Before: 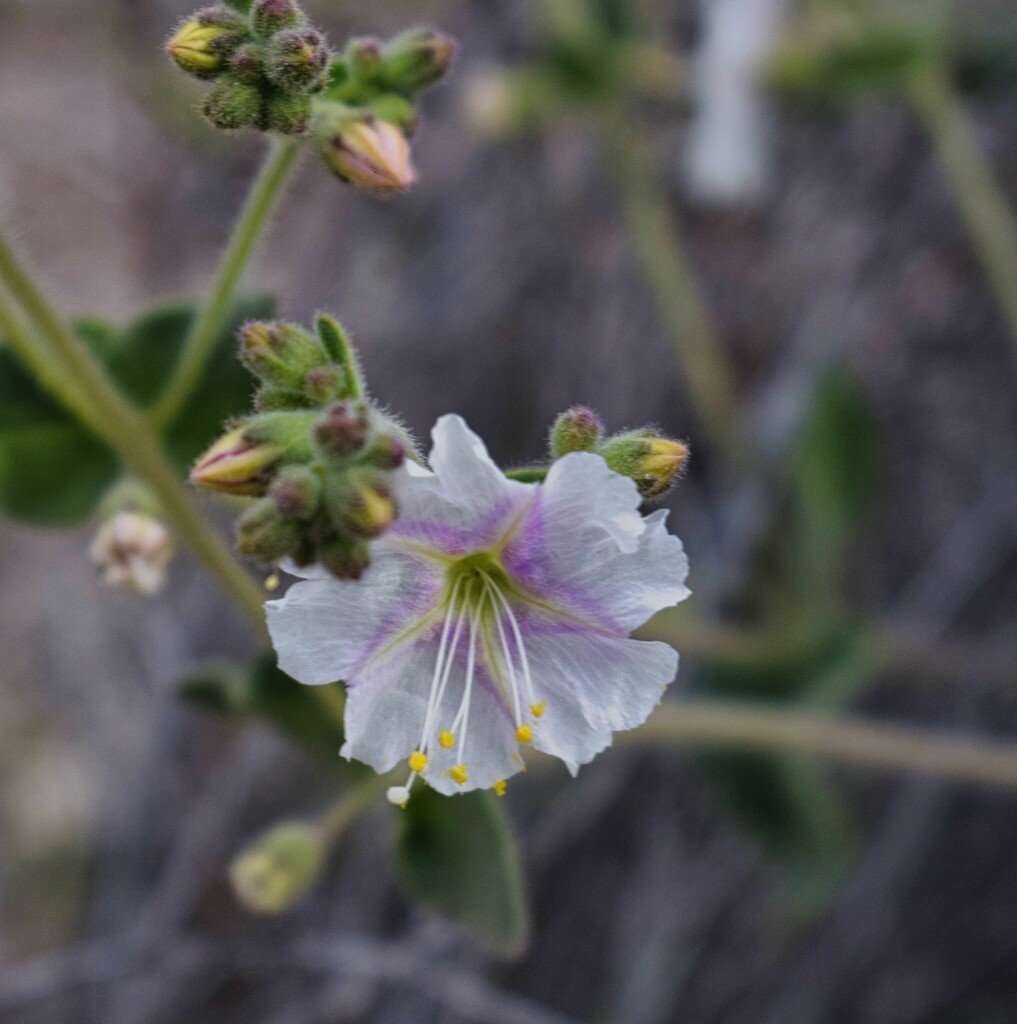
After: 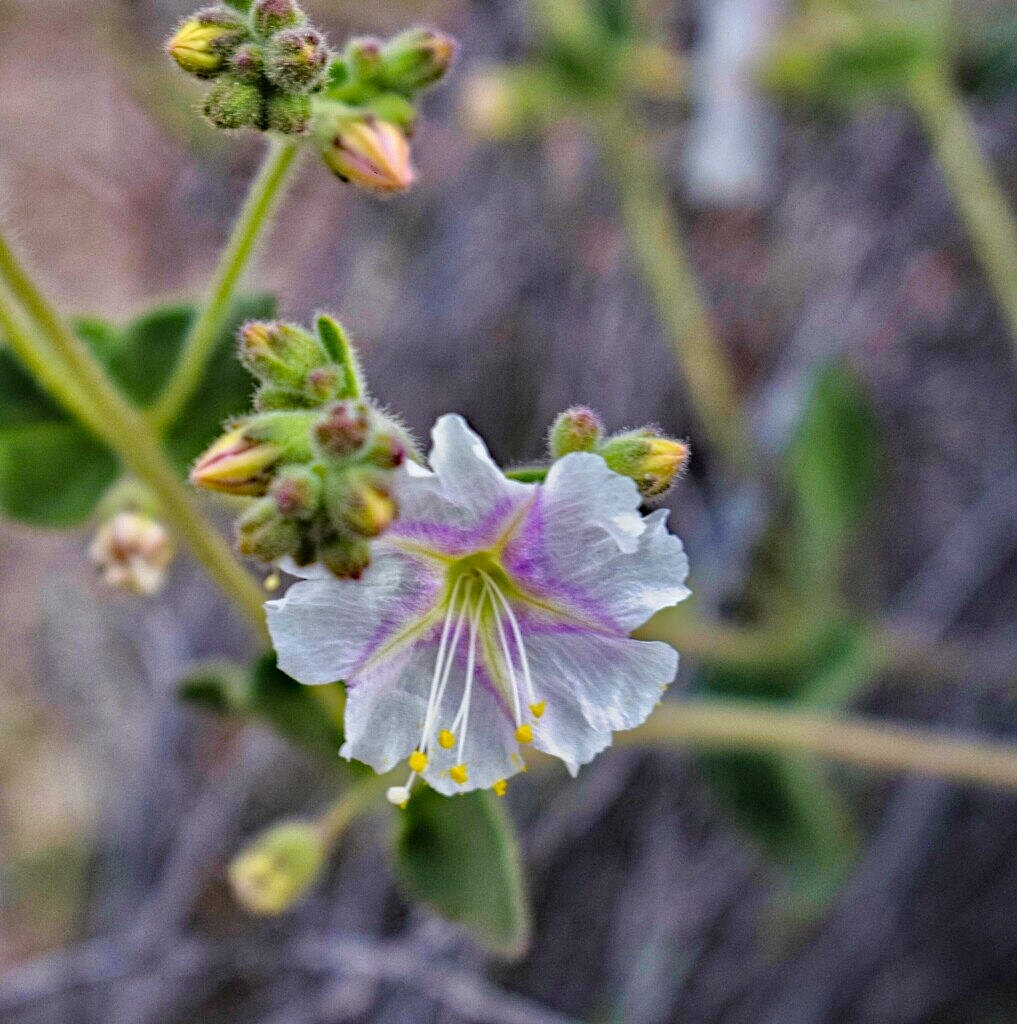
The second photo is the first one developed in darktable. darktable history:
haze removal: strength 0.42, compatibility mode true, adaptive false
exposure: exposure -0.048 EV, compensate highlight preservation false
tone equalizer: -7 EV 0.15 EV, -6 EV 0.6 EV, -5 EV 1.15 EV, -4 EV 1.33 EV, -3 EV 1.15 EV, -2 EV 0.6 EV, -1 EV 0.15 EV, mask exposure compensation -0.5 EV
